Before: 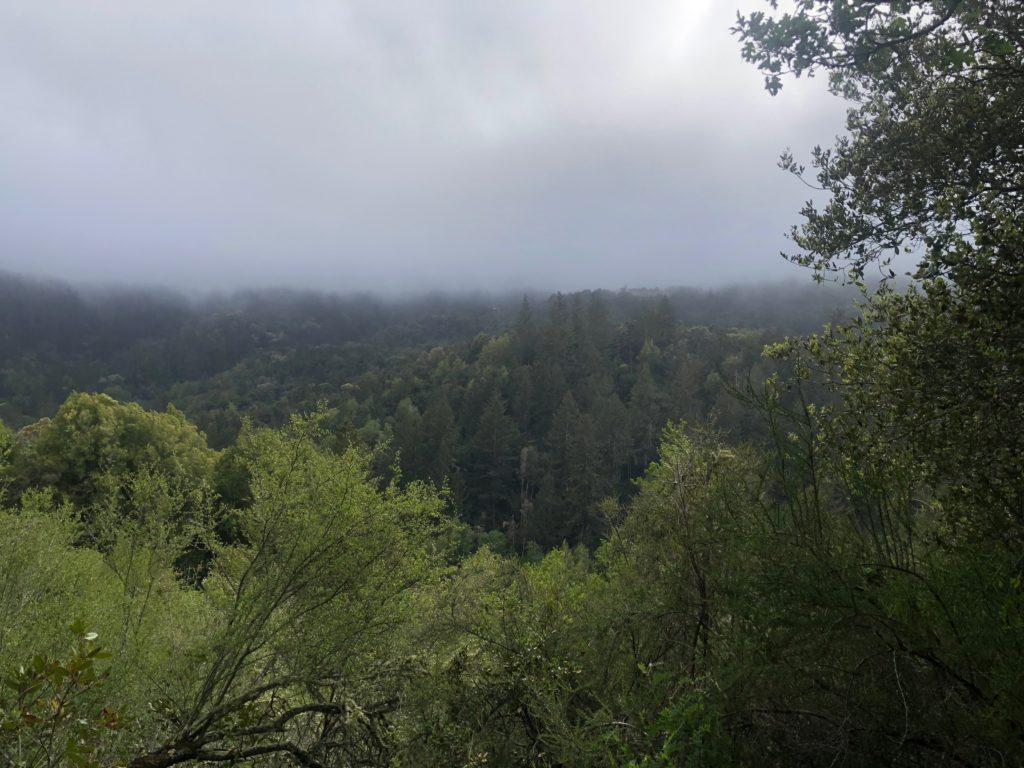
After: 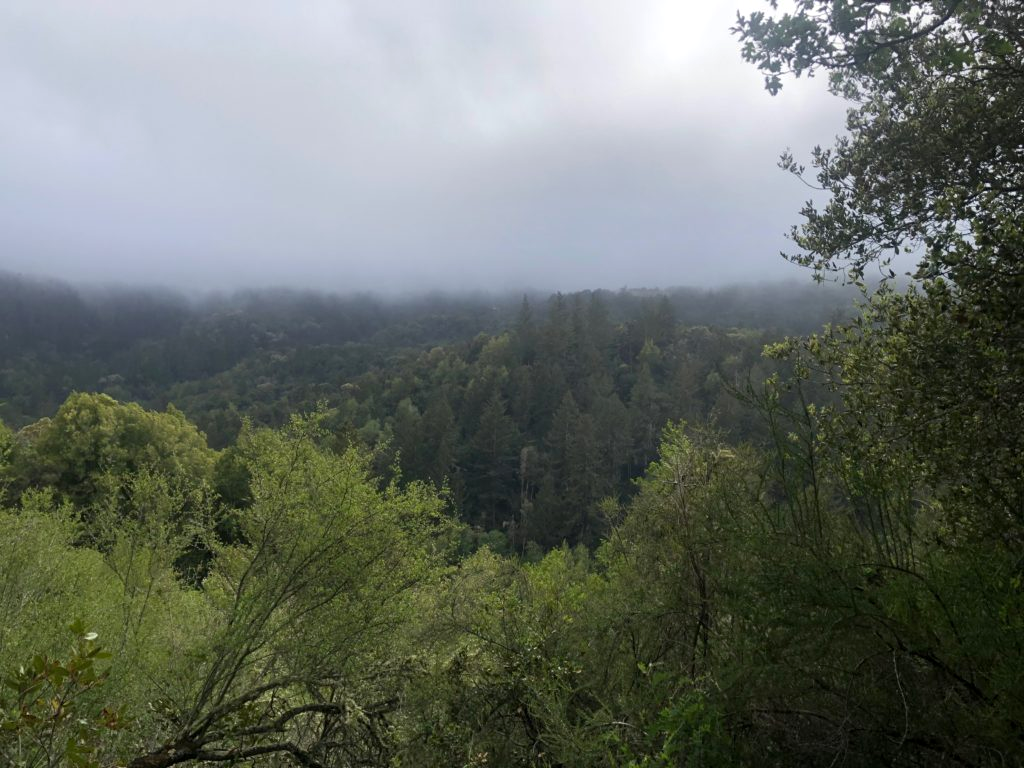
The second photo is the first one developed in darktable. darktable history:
exposure: black level correction 0.001, exposure 0.142 EV, compensate exposure bias true, compensate highlight preservation false
